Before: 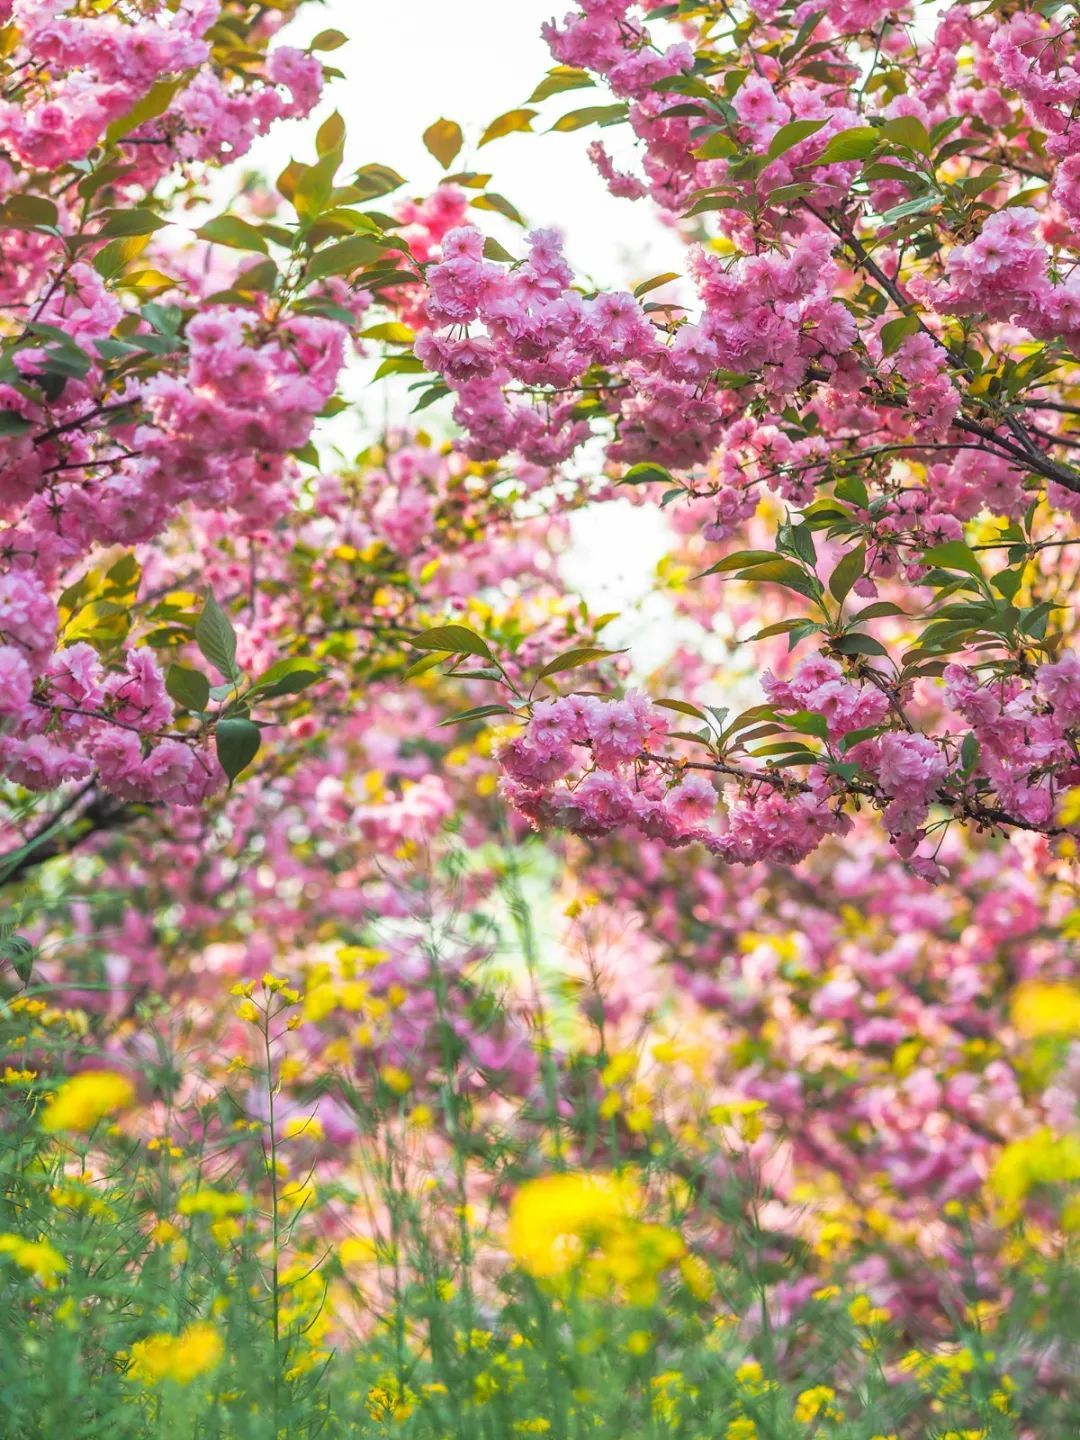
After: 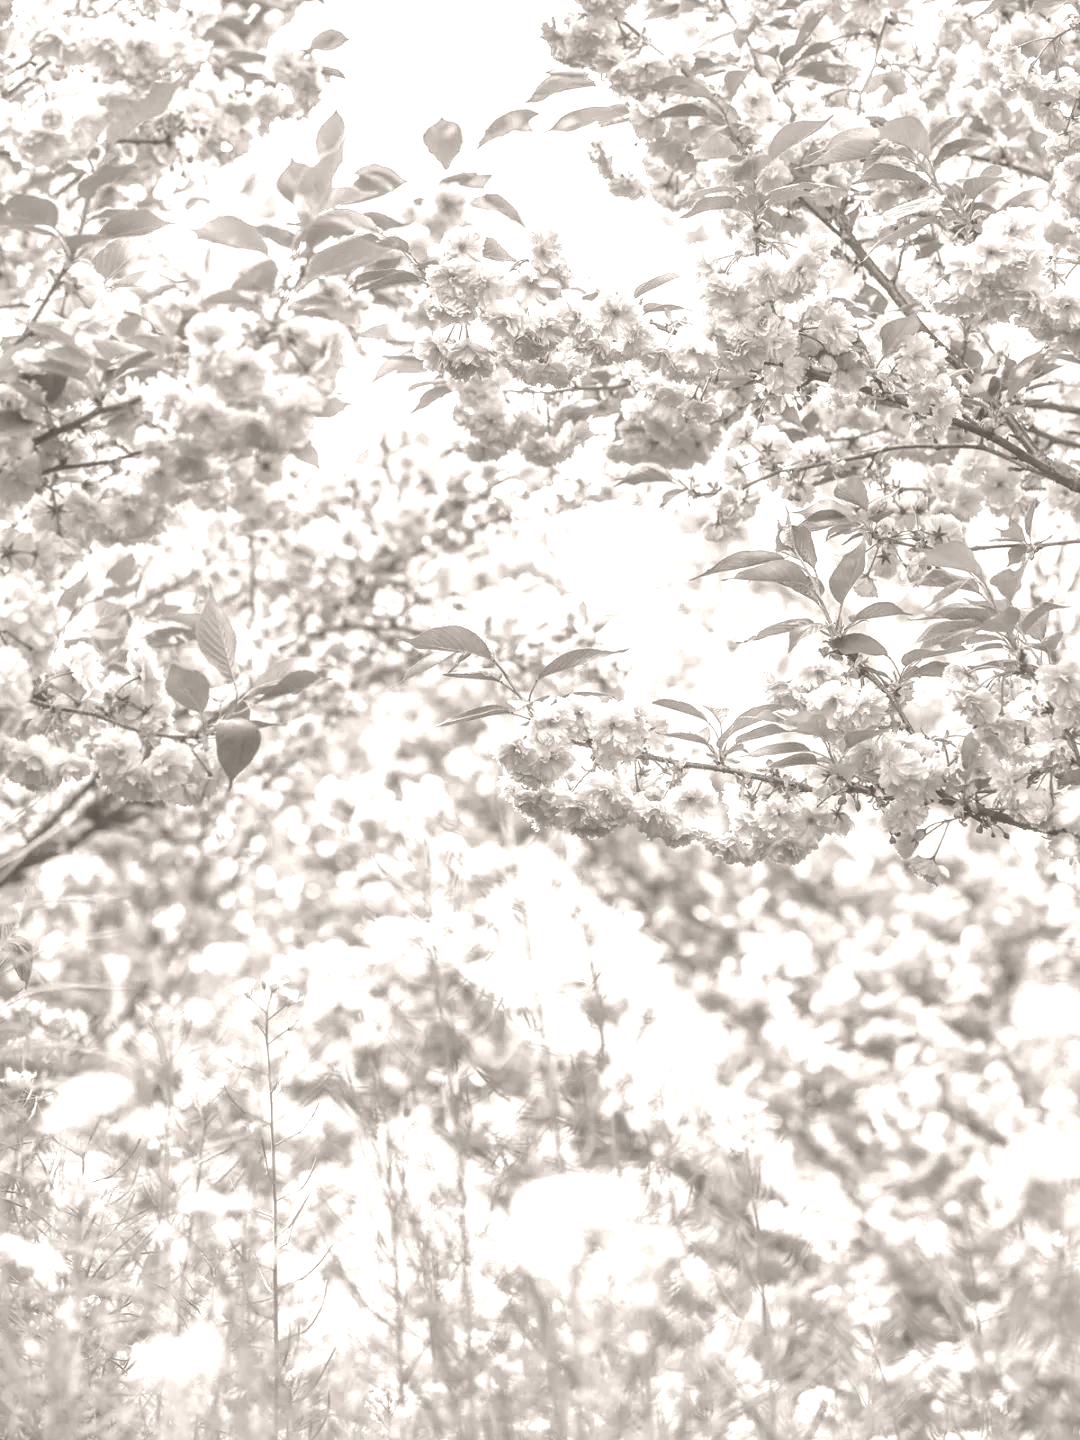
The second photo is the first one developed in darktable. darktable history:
colorize: hue 34.49°, saturation 35.33%, source mix 100%, lightness 55%, version 1
local contrast: on, module defaults
shadows and highlights: shadows 25, highlights -48, soften with gaussian
